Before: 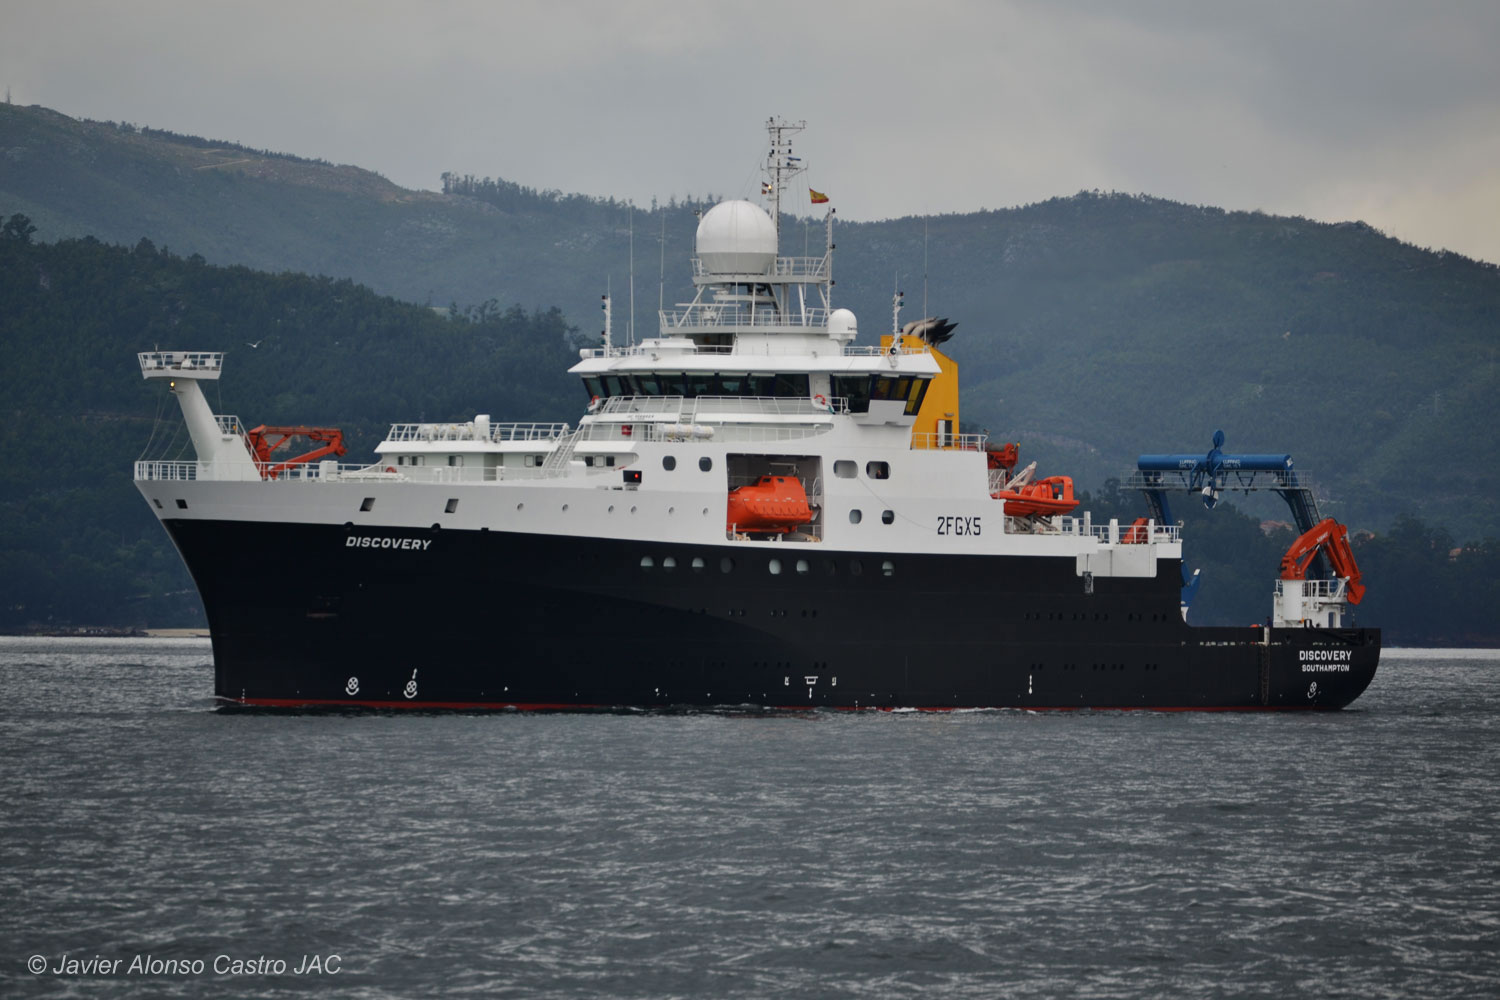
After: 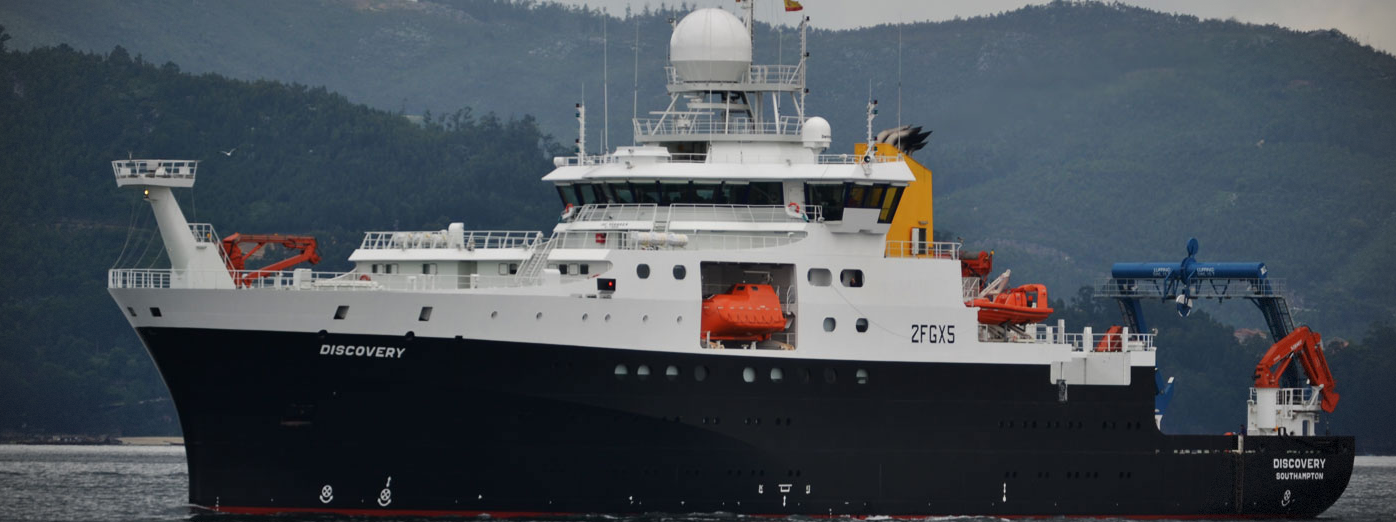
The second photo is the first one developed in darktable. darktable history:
vignetting: dithering 8-bit output, unbound false
crop: left 1.744%, top 19.225%, right 5.069%, bottom 28.357%
